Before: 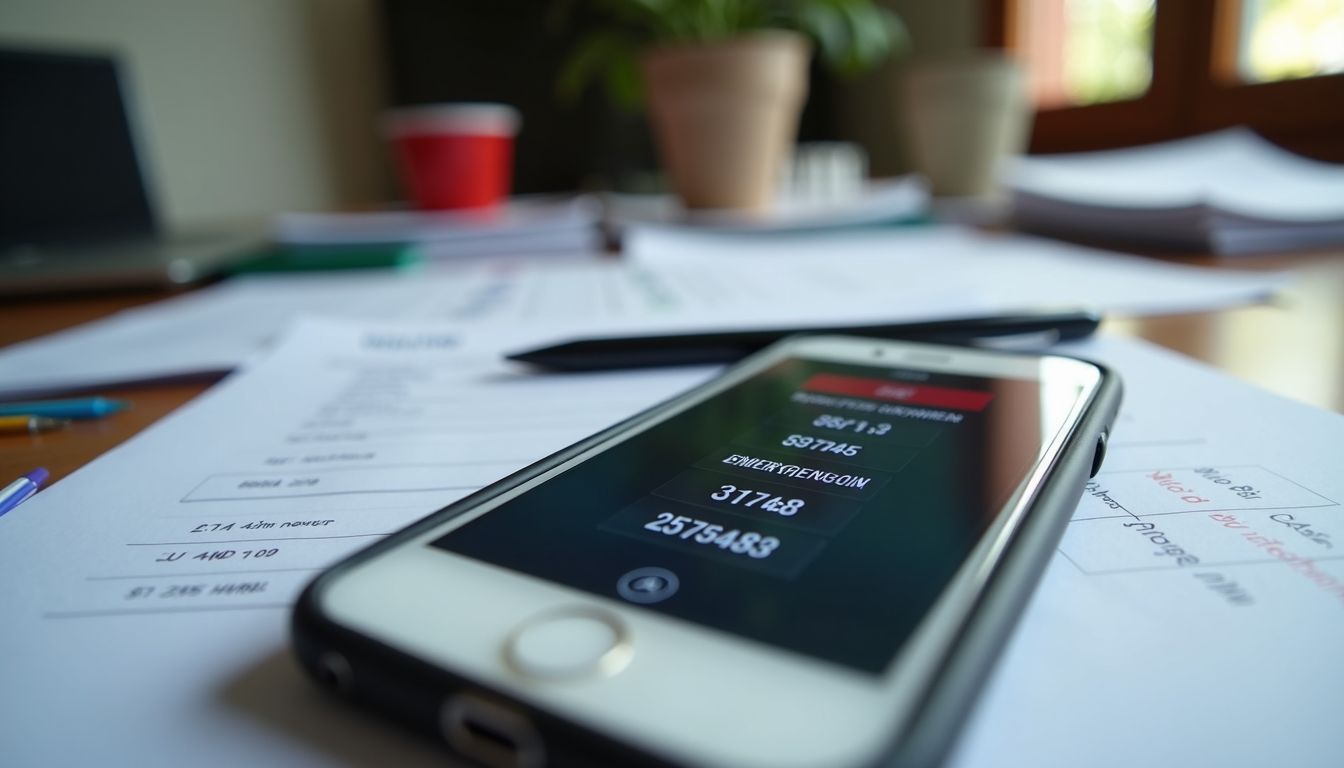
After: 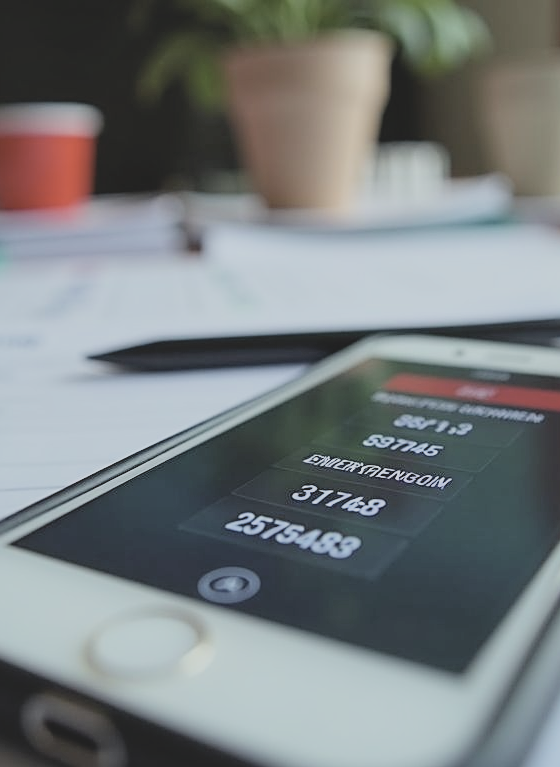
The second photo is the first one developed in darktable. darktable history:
sharpen: on, module defaults
exposure: black level correction 0, exposure 1.198 EV, compensate exposure bias true, compensate highlight preservation false
crop: left 31.229%, right 27.105%
local contrast: mode bilateral grid, contrast 20, coarseness 50, detail 120%, midtone range 0.2
filmic rgb: black relative exposure -7.65 EV, white relative exposure 4.56 EV, hardness 3.61, color science v6 (2022)
contrast brightness saturation: contrast -0.26, saturation -0.43
